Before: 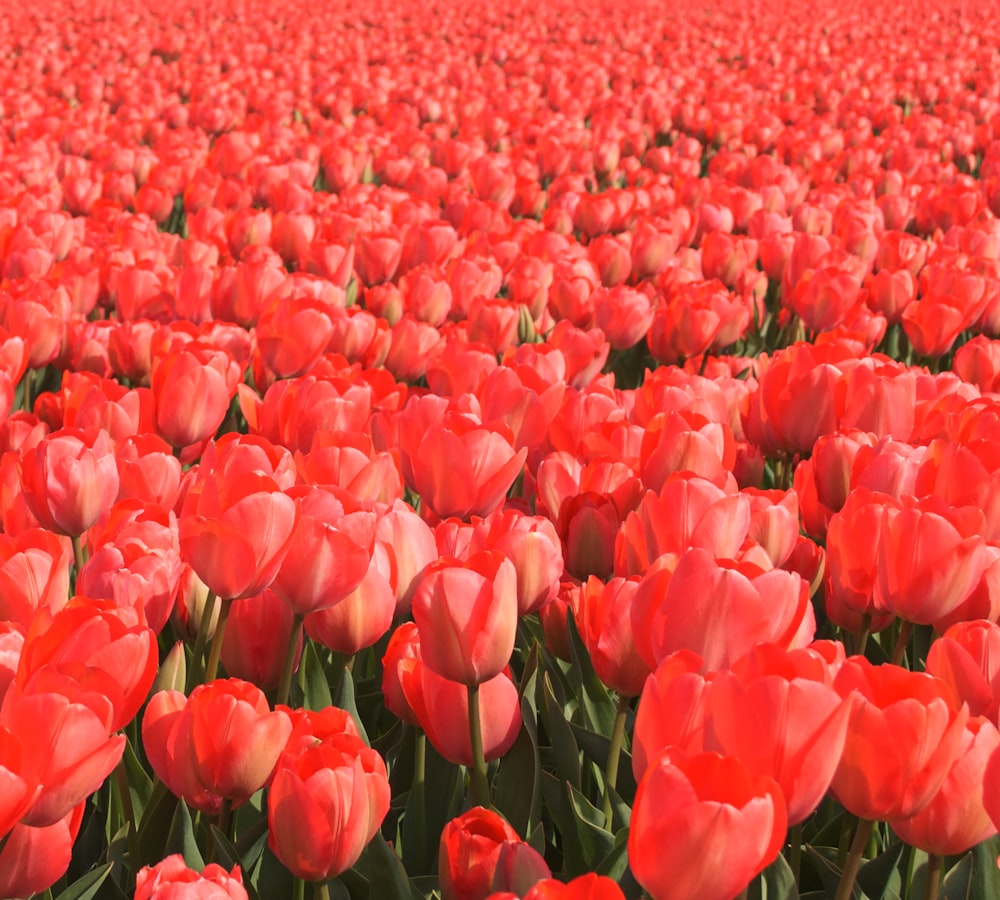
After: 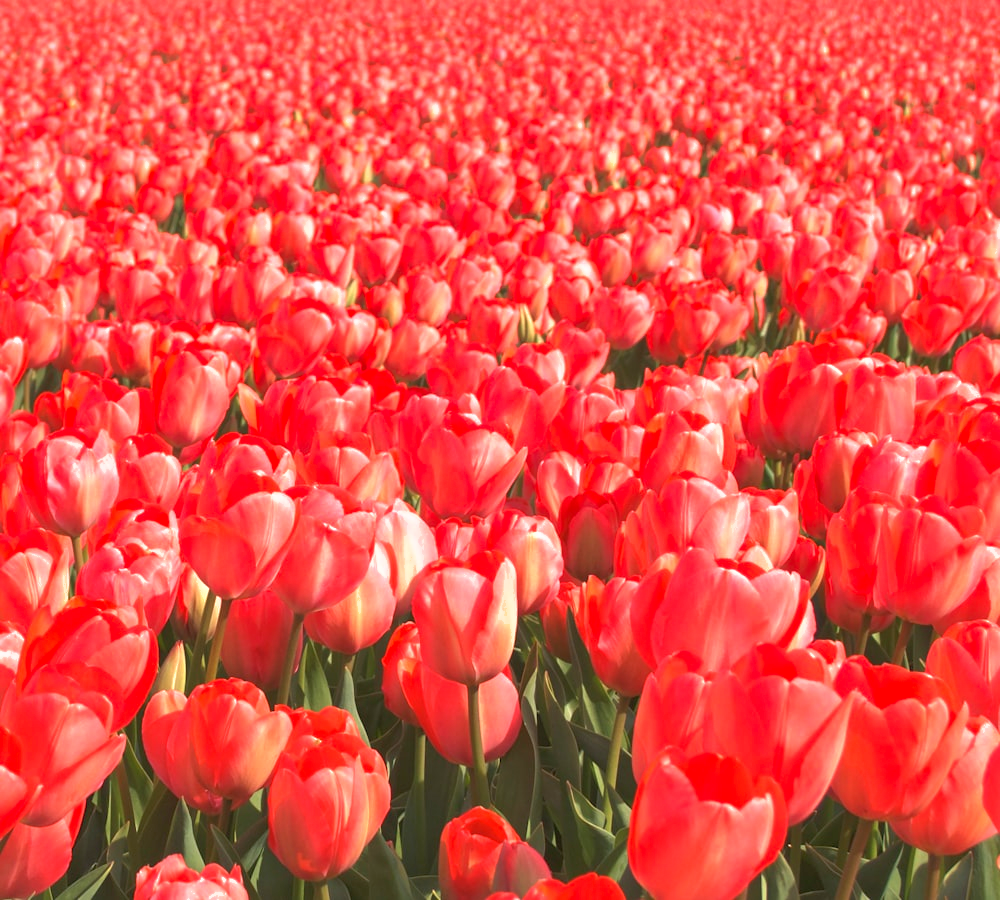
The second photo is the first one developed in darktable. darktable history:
exposure: black level correction 0, exposure 0.89 EV, compensate highlight preservation false
shadows and highlights: on, module defaults
